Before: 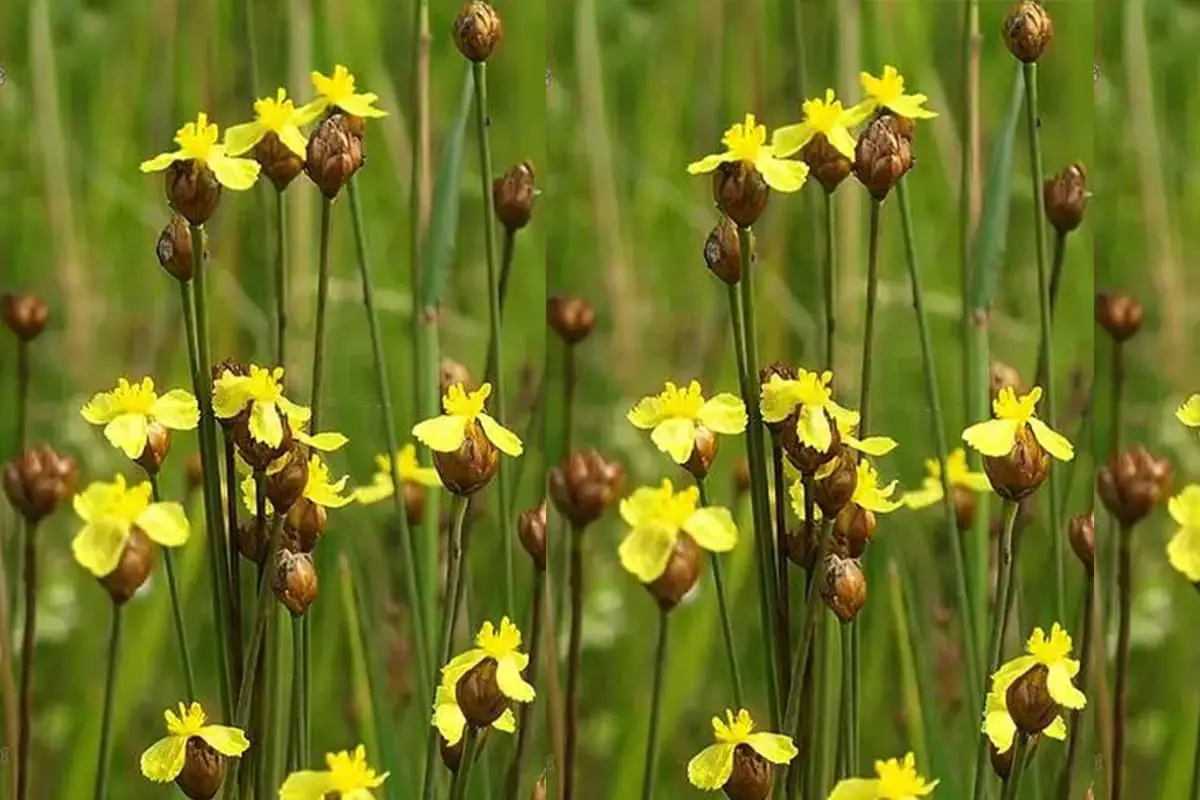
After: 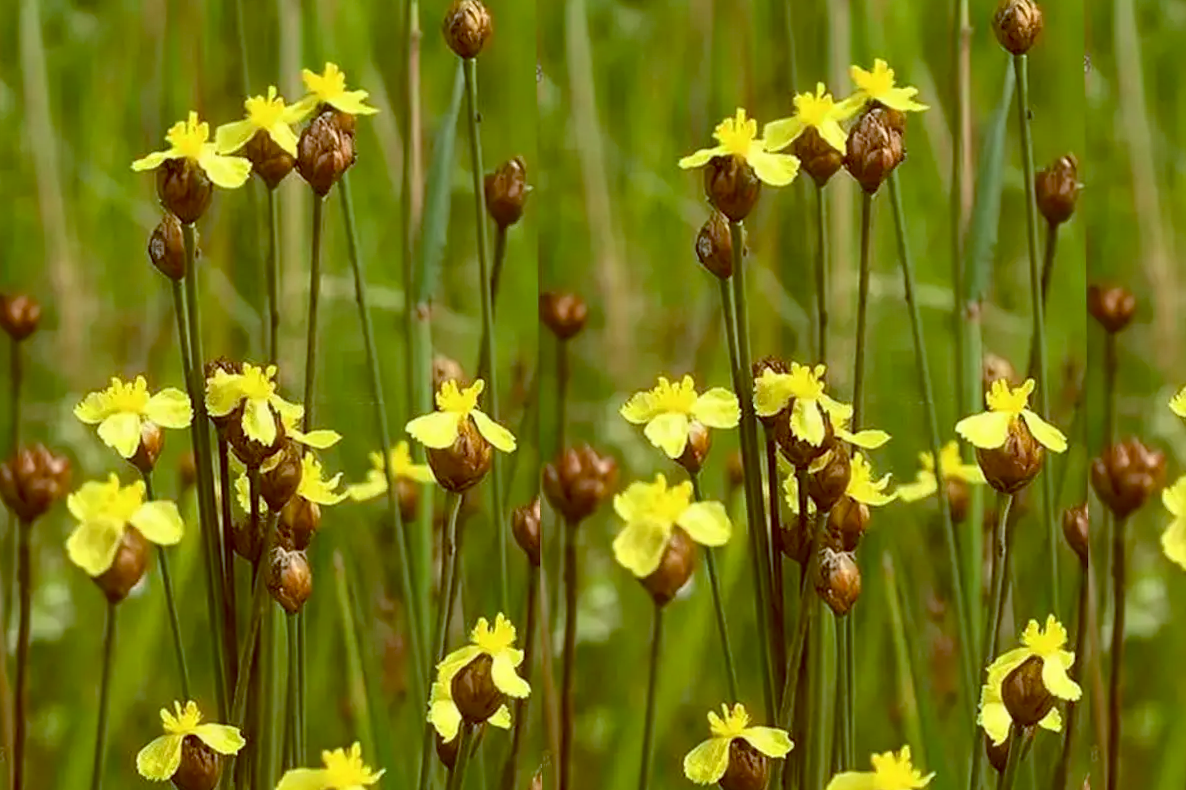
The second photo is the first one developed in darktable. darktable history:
color balance: lift [1, 1.015, 1.004, 0.985], gamma [1, 0.958, 0.971, 1.042], gain [1, 0.956, 0.977, 1.044]
rotate and perspective: rotation -0.45°, automatic cropping original format, crop left 0.008, crop right 0.992, crop top 0.012, crop bottom 0.988
